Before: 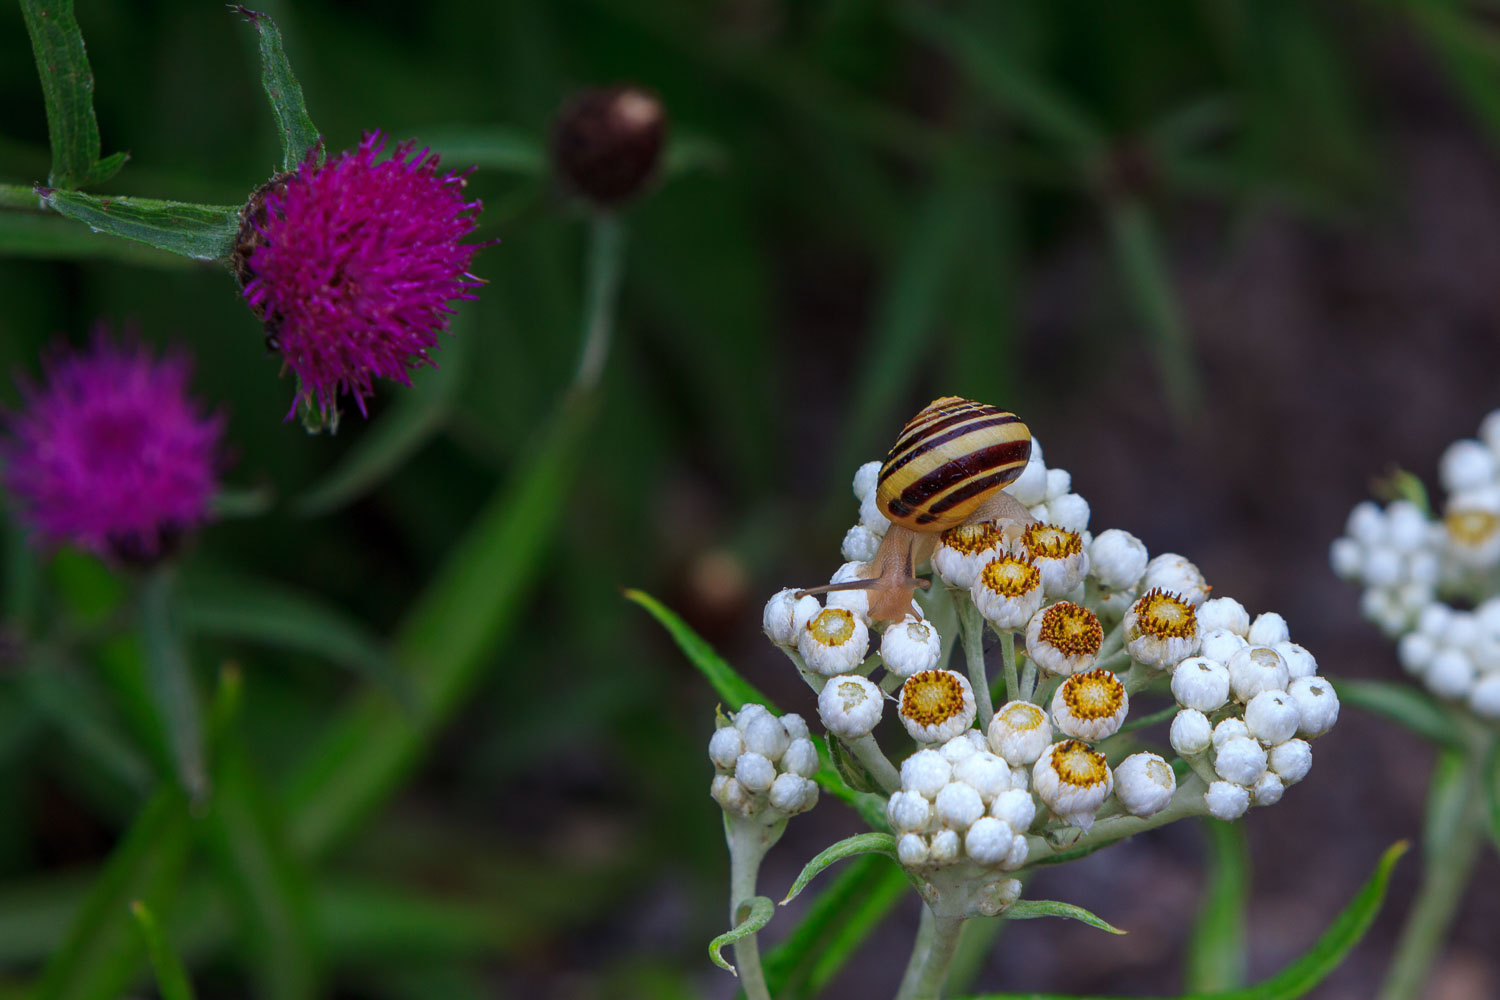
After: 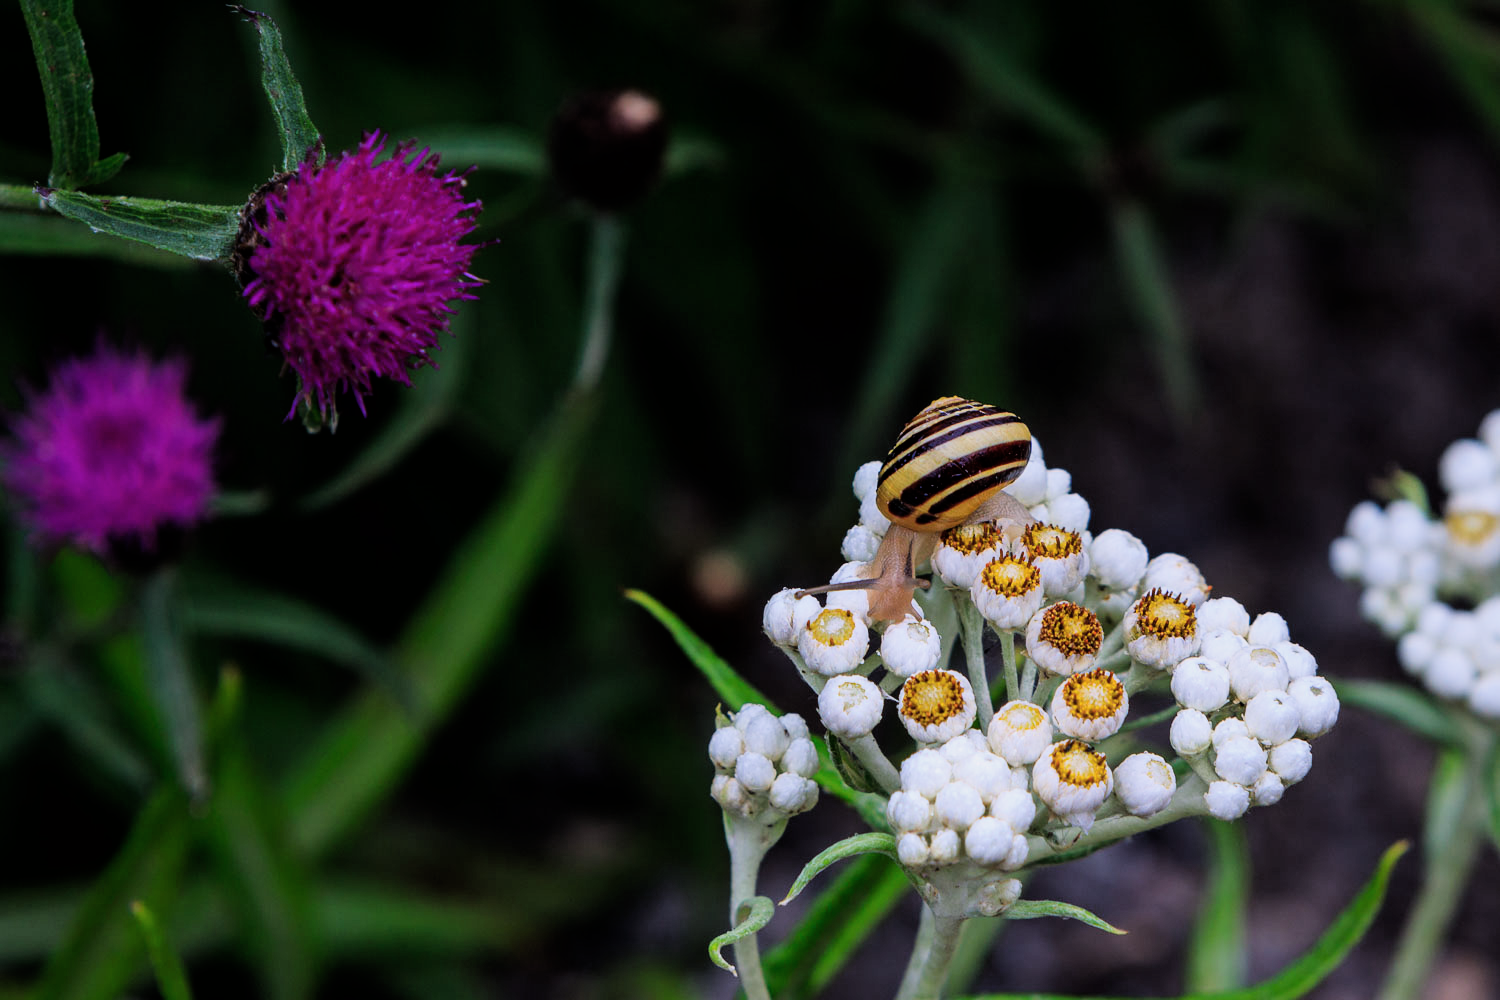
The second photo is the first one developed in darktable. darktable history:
filmic rgb: black relative exposure -5.13 EV, white relative exposure 3.97 EV, hardness 2.89, contrast 1.3
color balance rgb: power › chroma 0.473%, power › hue 258.43°, highlights gain › chroma 1.492%, highlights gain › hue 309.58°, perceptual saturation grading › global saturation 0.752%, perceptual brilliance grading › global brilliance 12.726%
contrast brightness saturation: saturation -0.042
tone equalizer: smoothing 1
